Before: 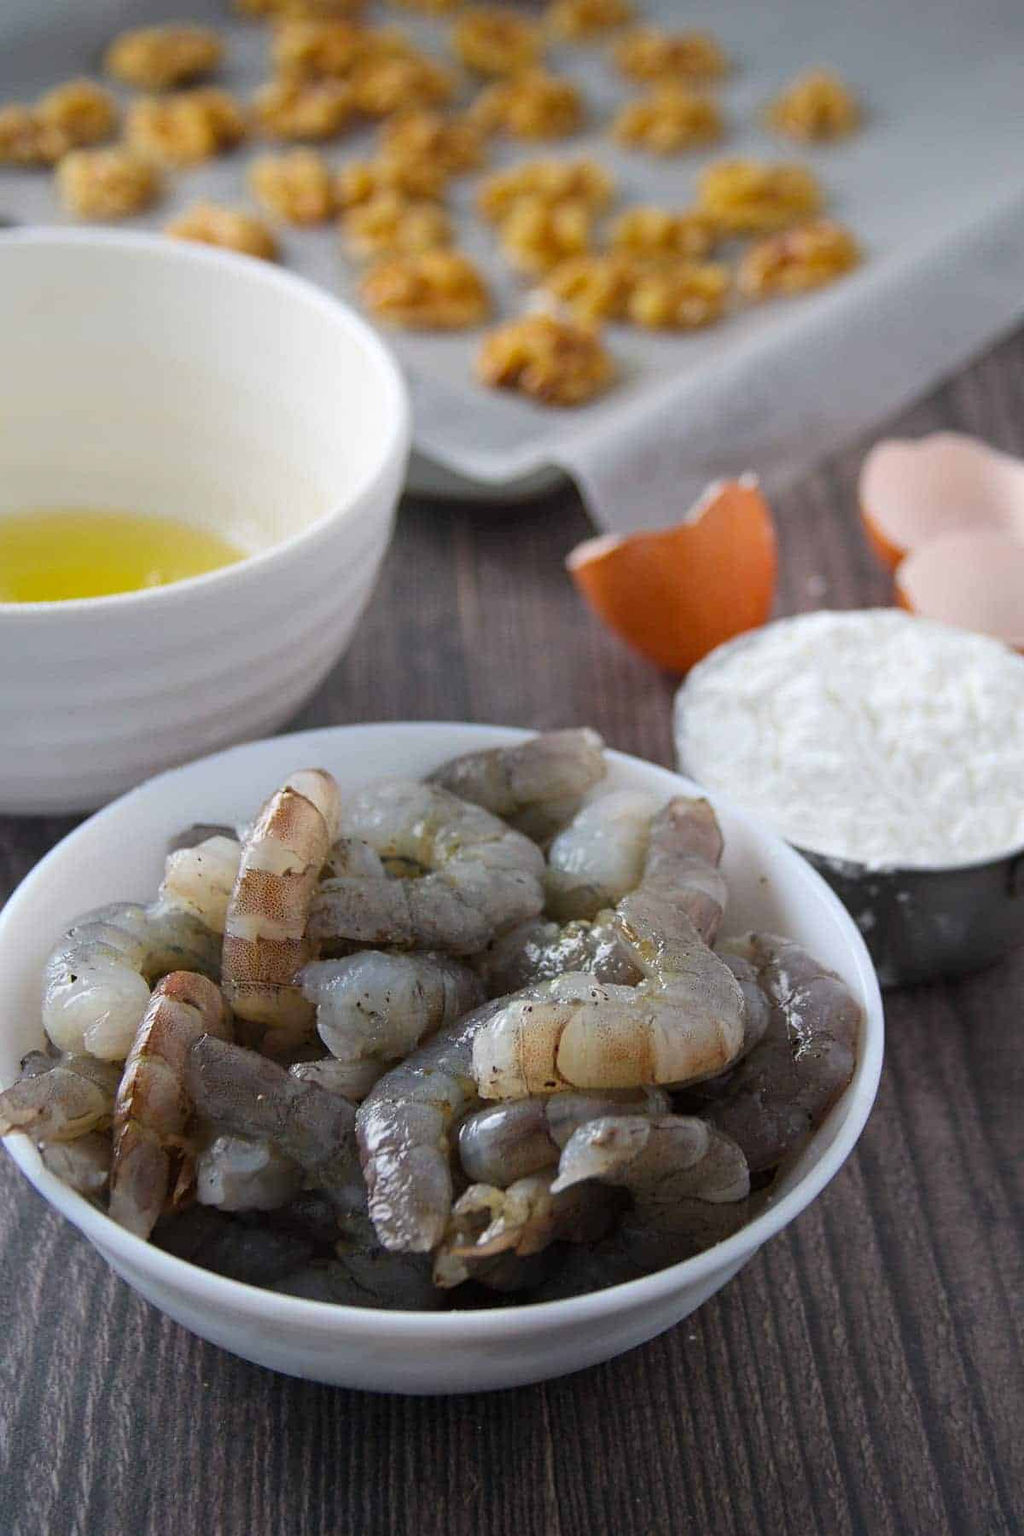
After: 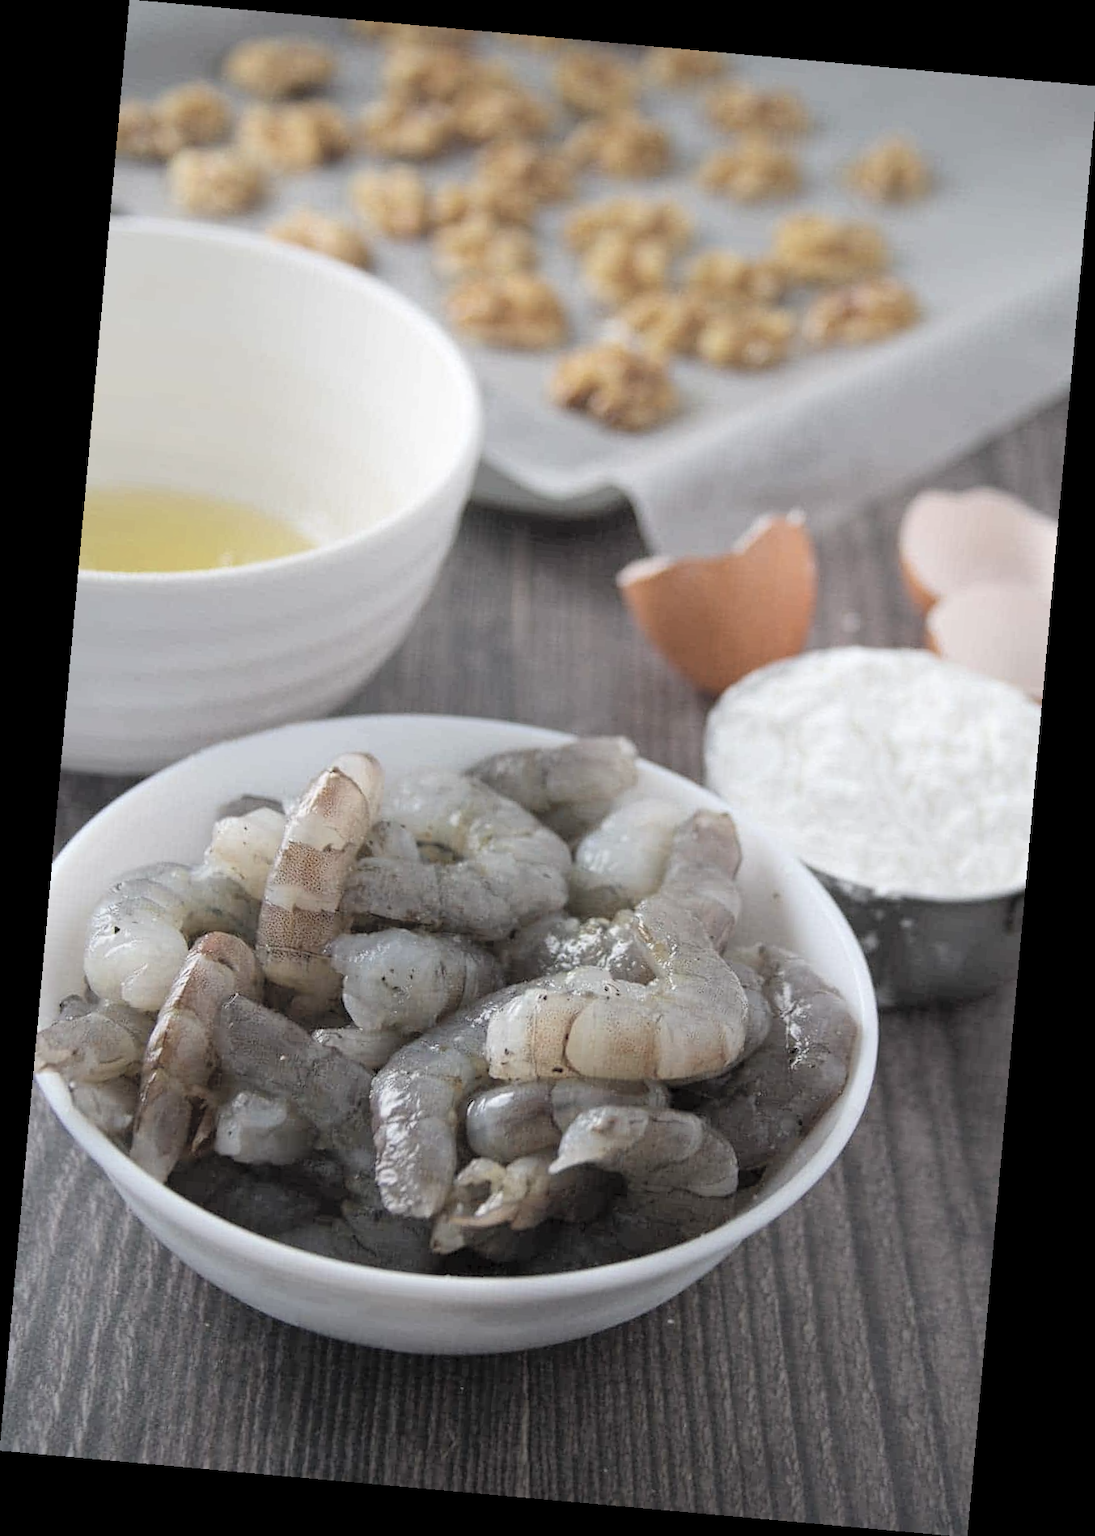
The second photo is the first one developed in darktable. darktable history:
rotate and perspective: rotation 5.12°, automatic cropping off
contrast brightness saturation: brightness 0.18, saturation -0.5
